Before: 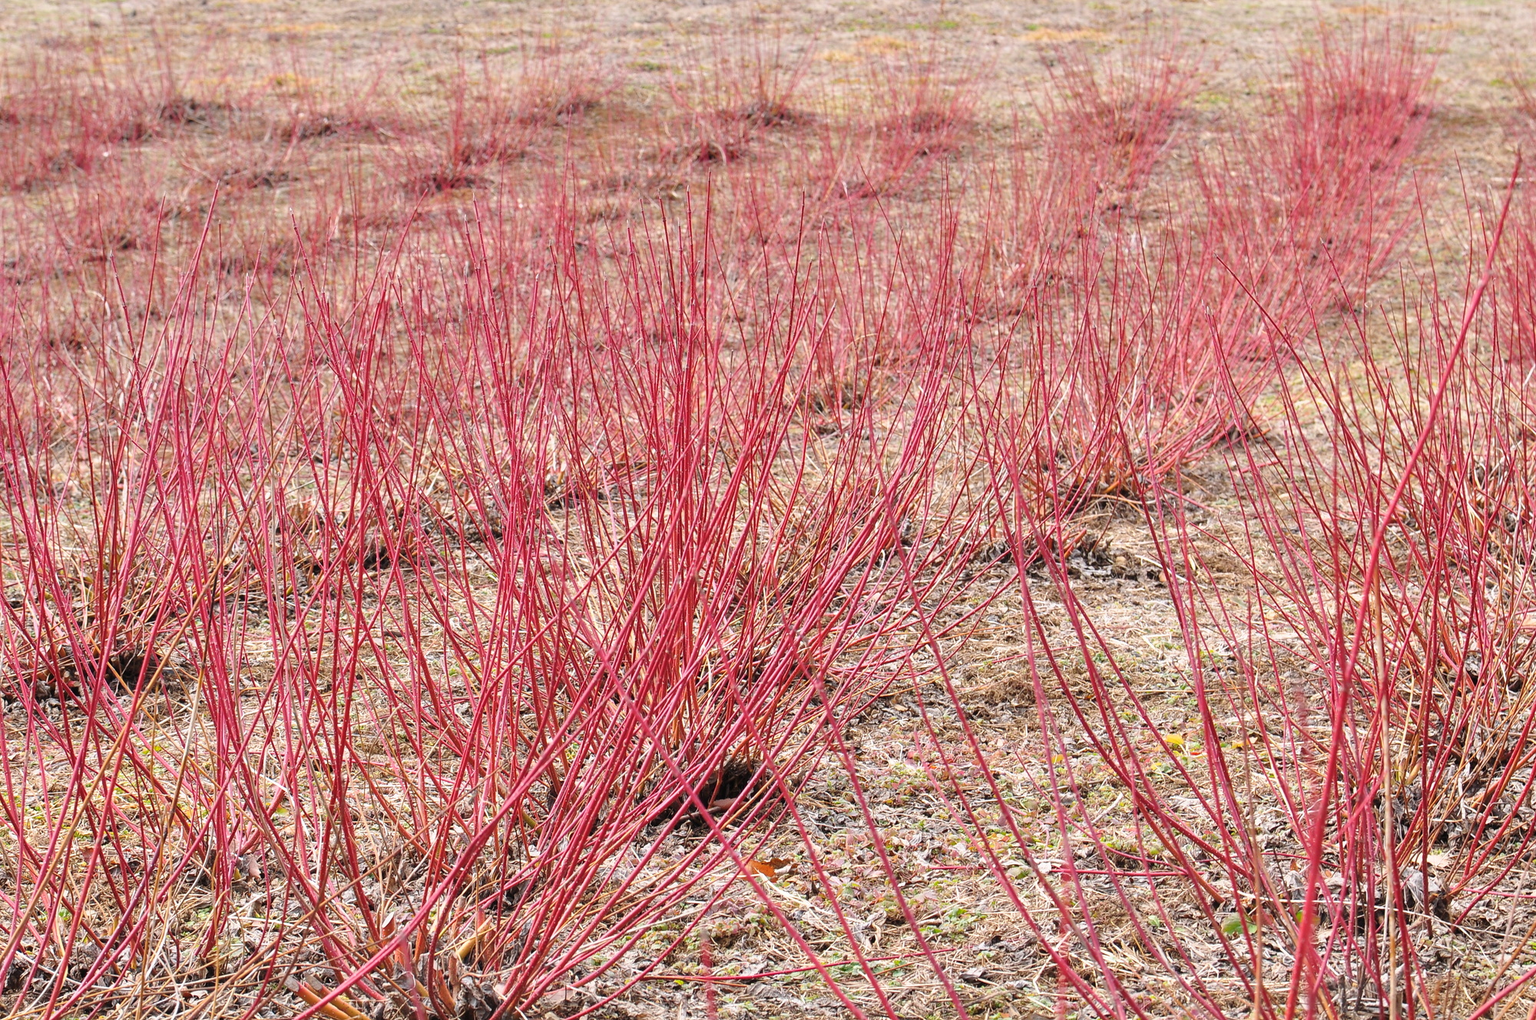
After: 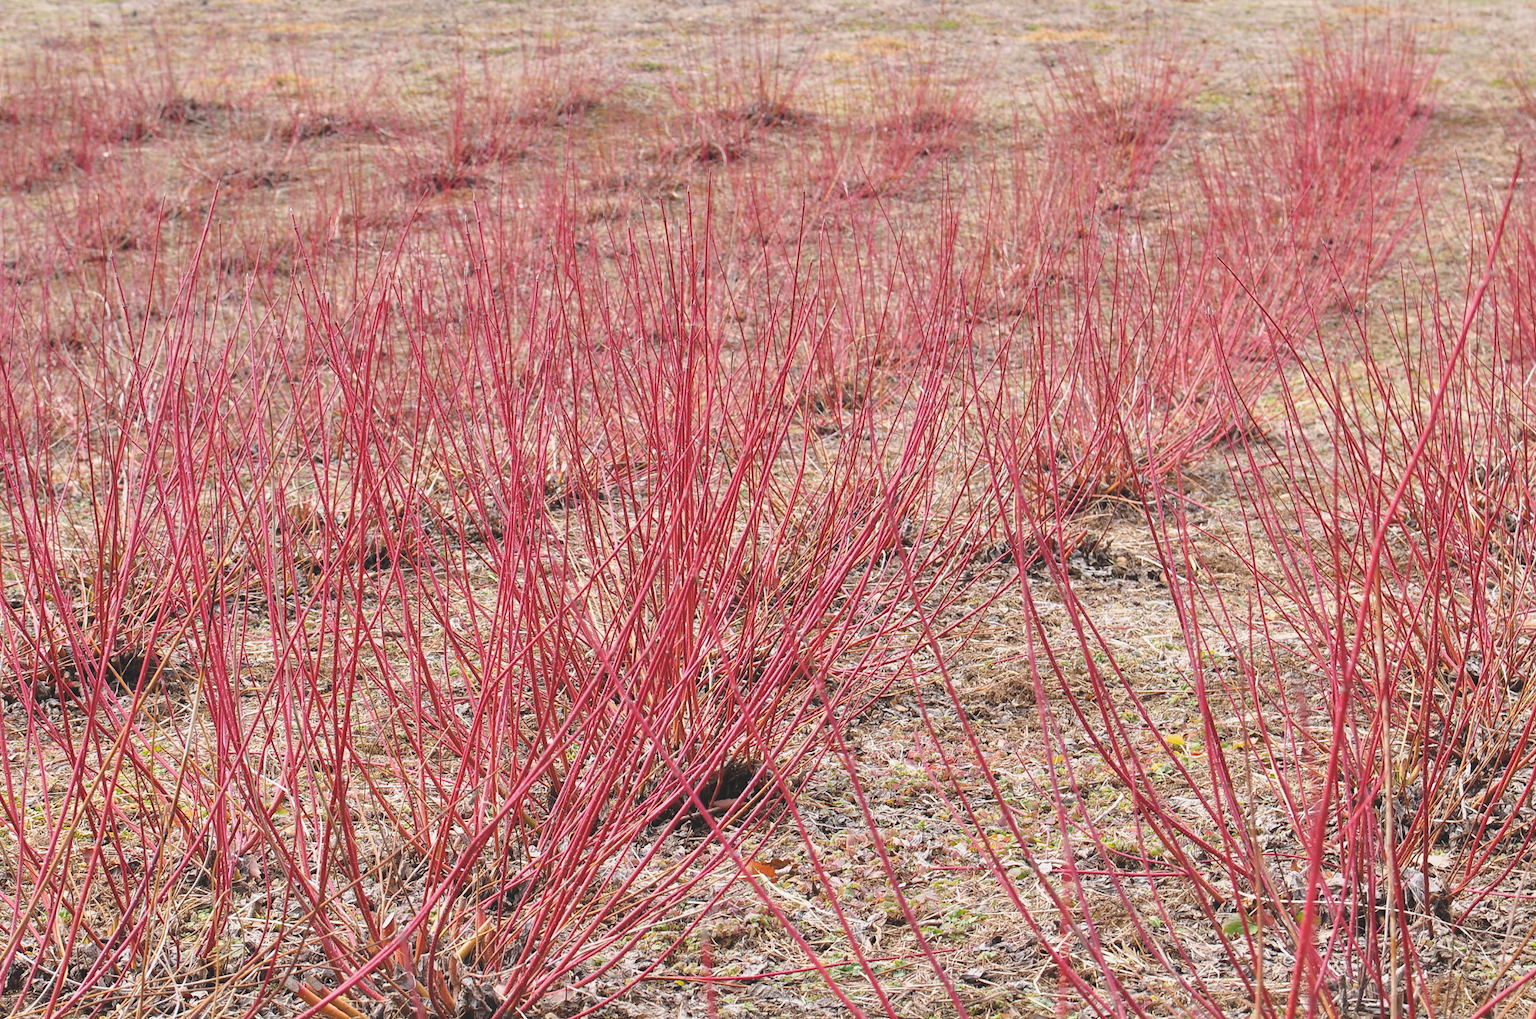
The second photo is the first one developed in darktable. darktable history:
exposure: black level correction -0.015, exposure -0.125 EV, compensate highlight preservation false
